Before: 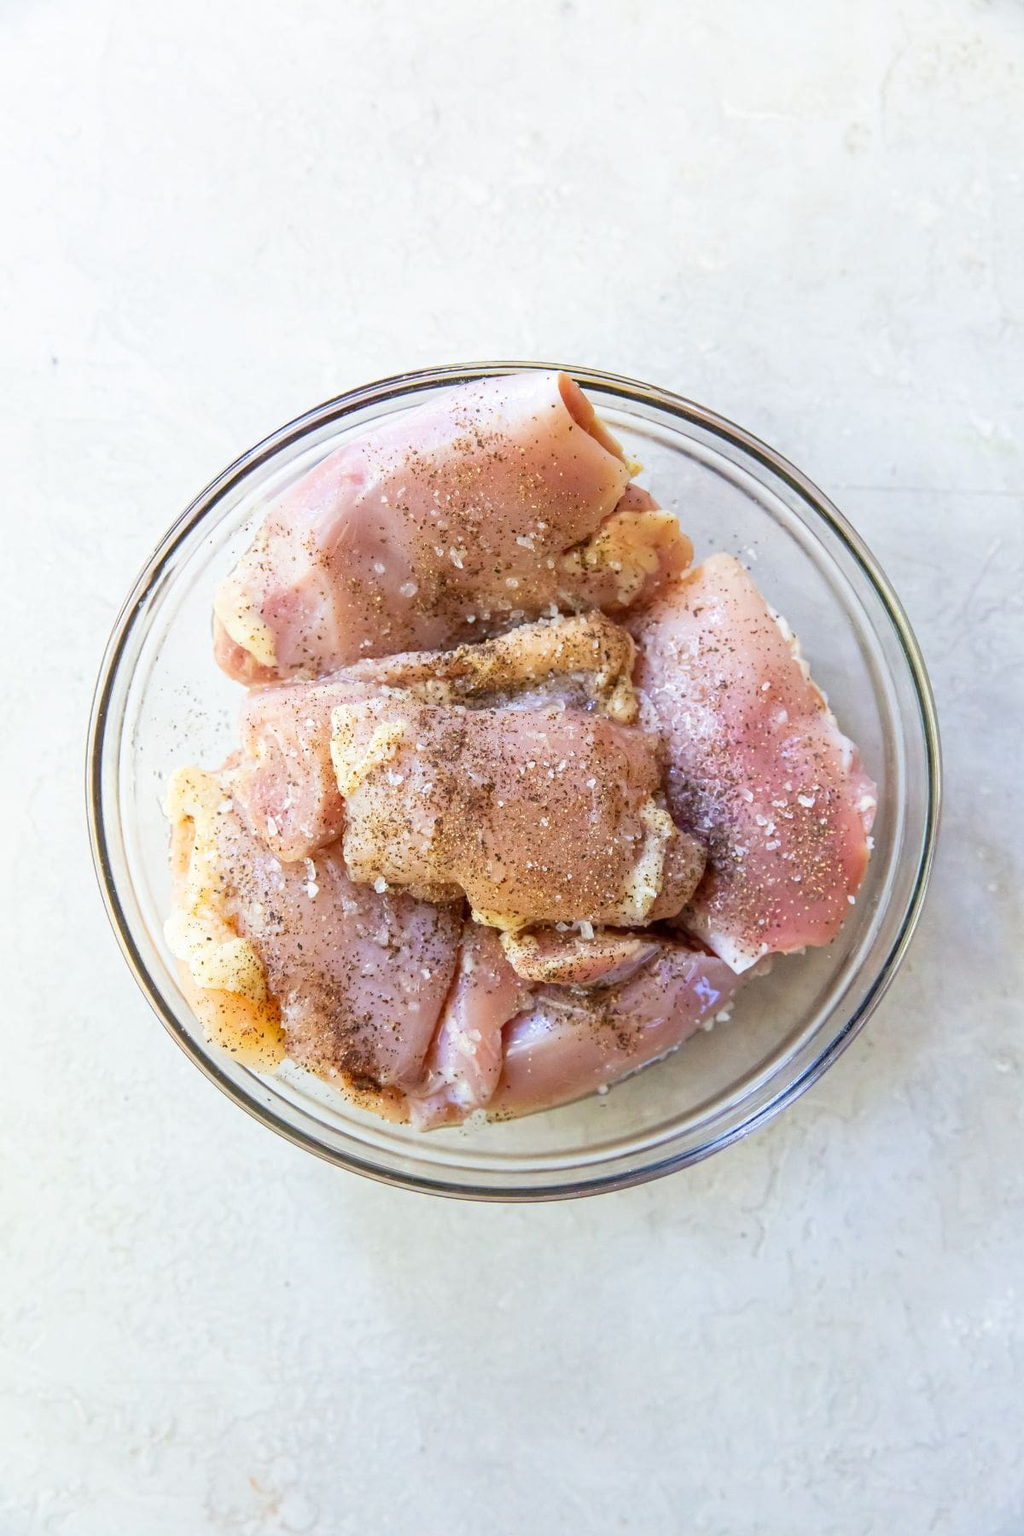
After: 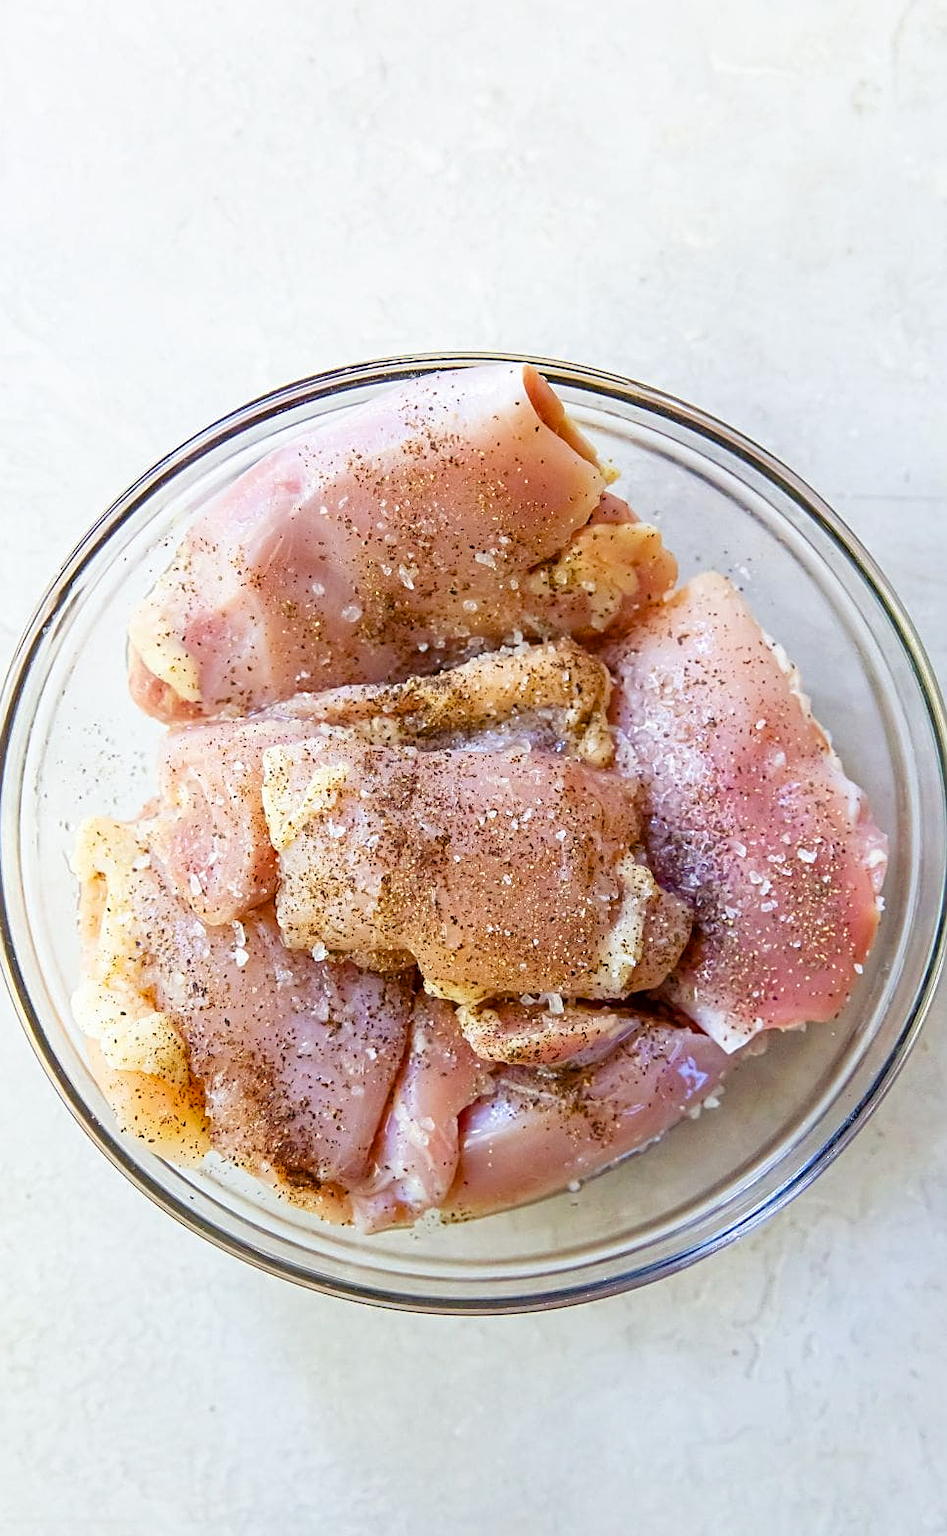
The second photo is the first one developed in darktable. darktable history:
color balance rgb: shadows lift › chroma 2.962%, shadows lift › hue 279.38°, perceptual saturation grading › global saturation 20%, perceptual saturation grading › highlights -24.955%, perceptual saturation grading › shadows 24.014%, global vibrance 9.487%
crop: left 9.964%, top 3.521%, right 9.153%, bottom 9.094%
sharpen: on, module defaults
